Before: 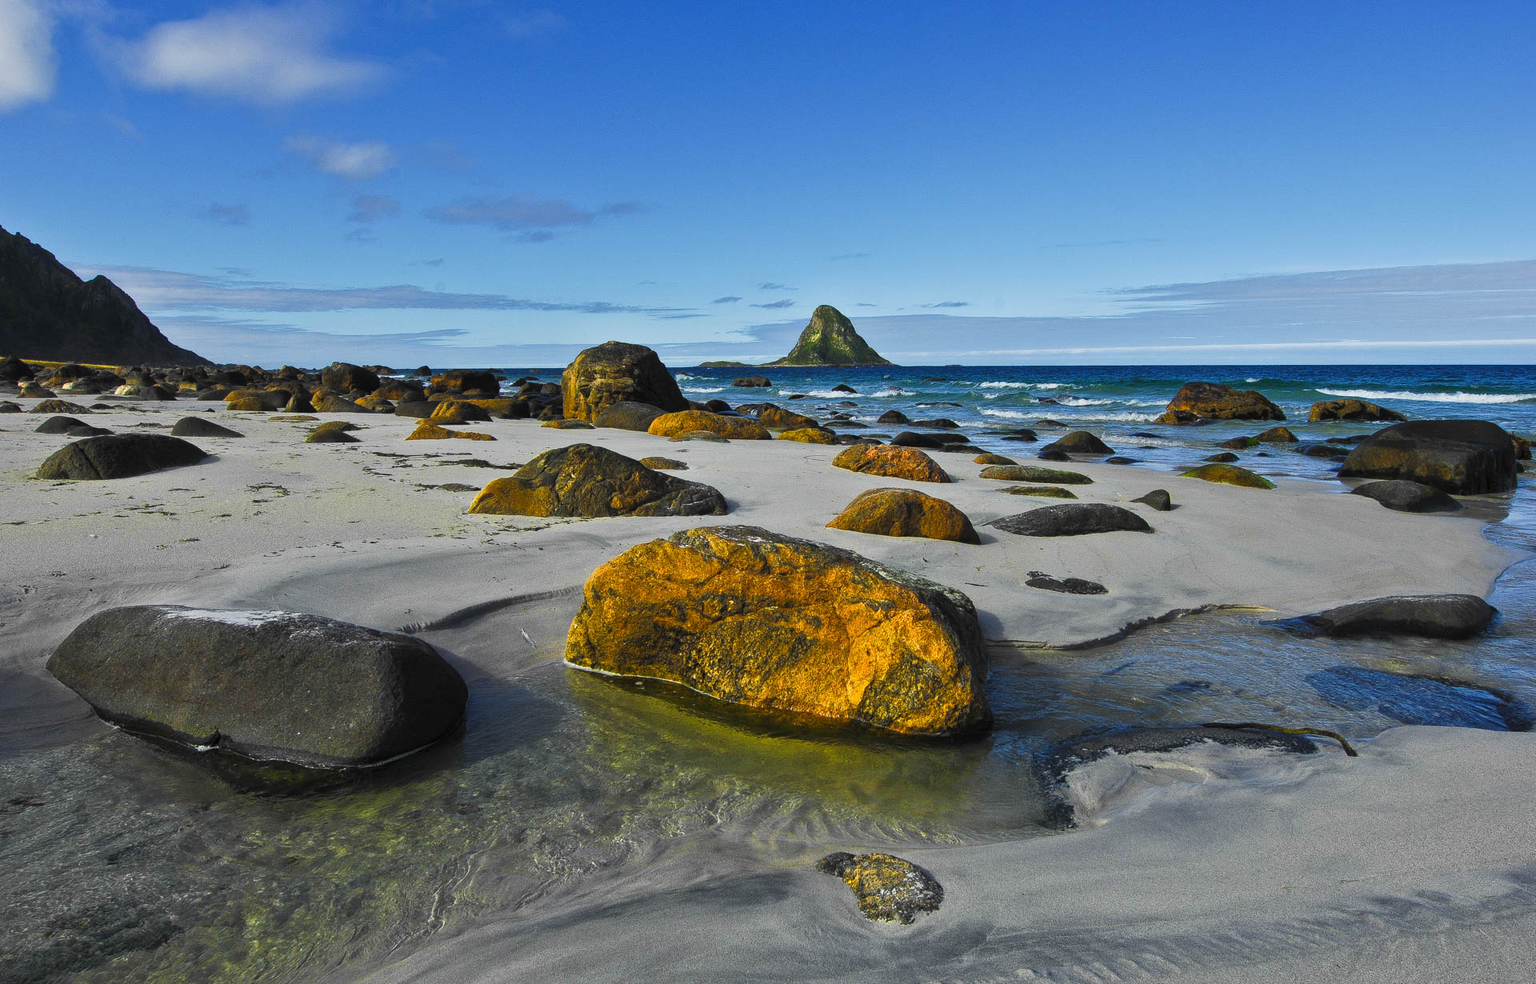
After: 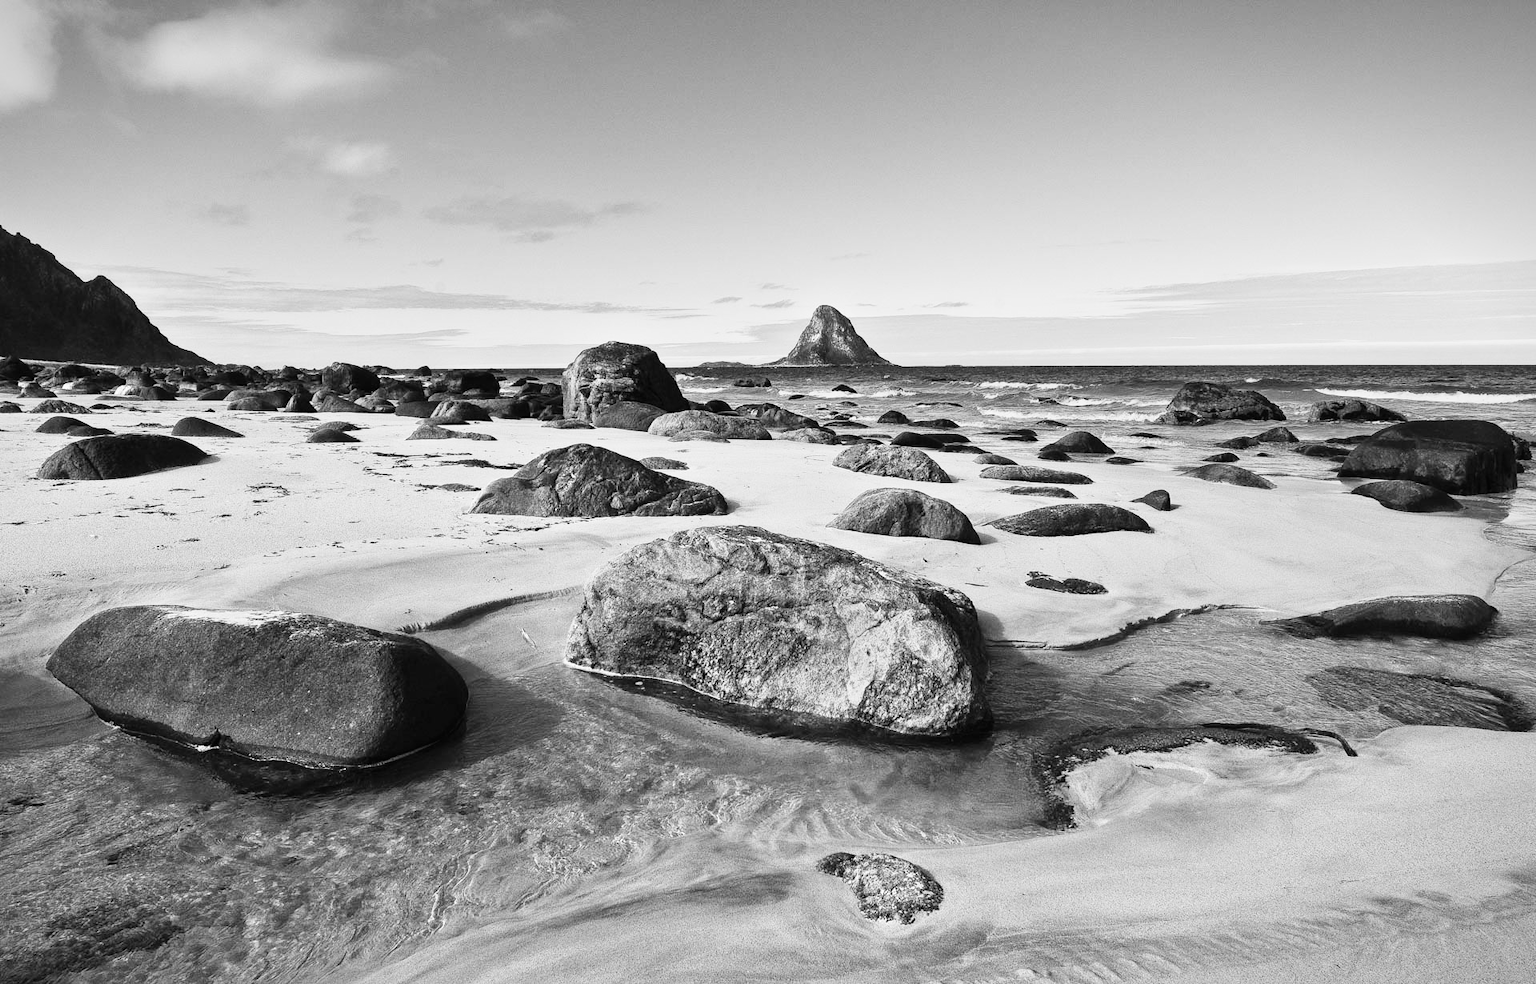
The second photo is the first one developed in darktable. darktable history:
base curve: curves: ch0 [(0, 0.003) (0.001, 0.002) (0.006, 0.004) (0.02, 0.022) (0.048, 0.086) (0.094, 0.234) (0.162, 0.431) (0.258, 0.629) (0.385, 0.8) (0.548, 0.918) (0.751, 0.988) (1, 1)], preserve colors none
monochrome: a -6.99, b 35.61, size 1.4
vignetting: fall-off start 100%, fall-off radius 64.94%, automatic ratio true, unbound false
